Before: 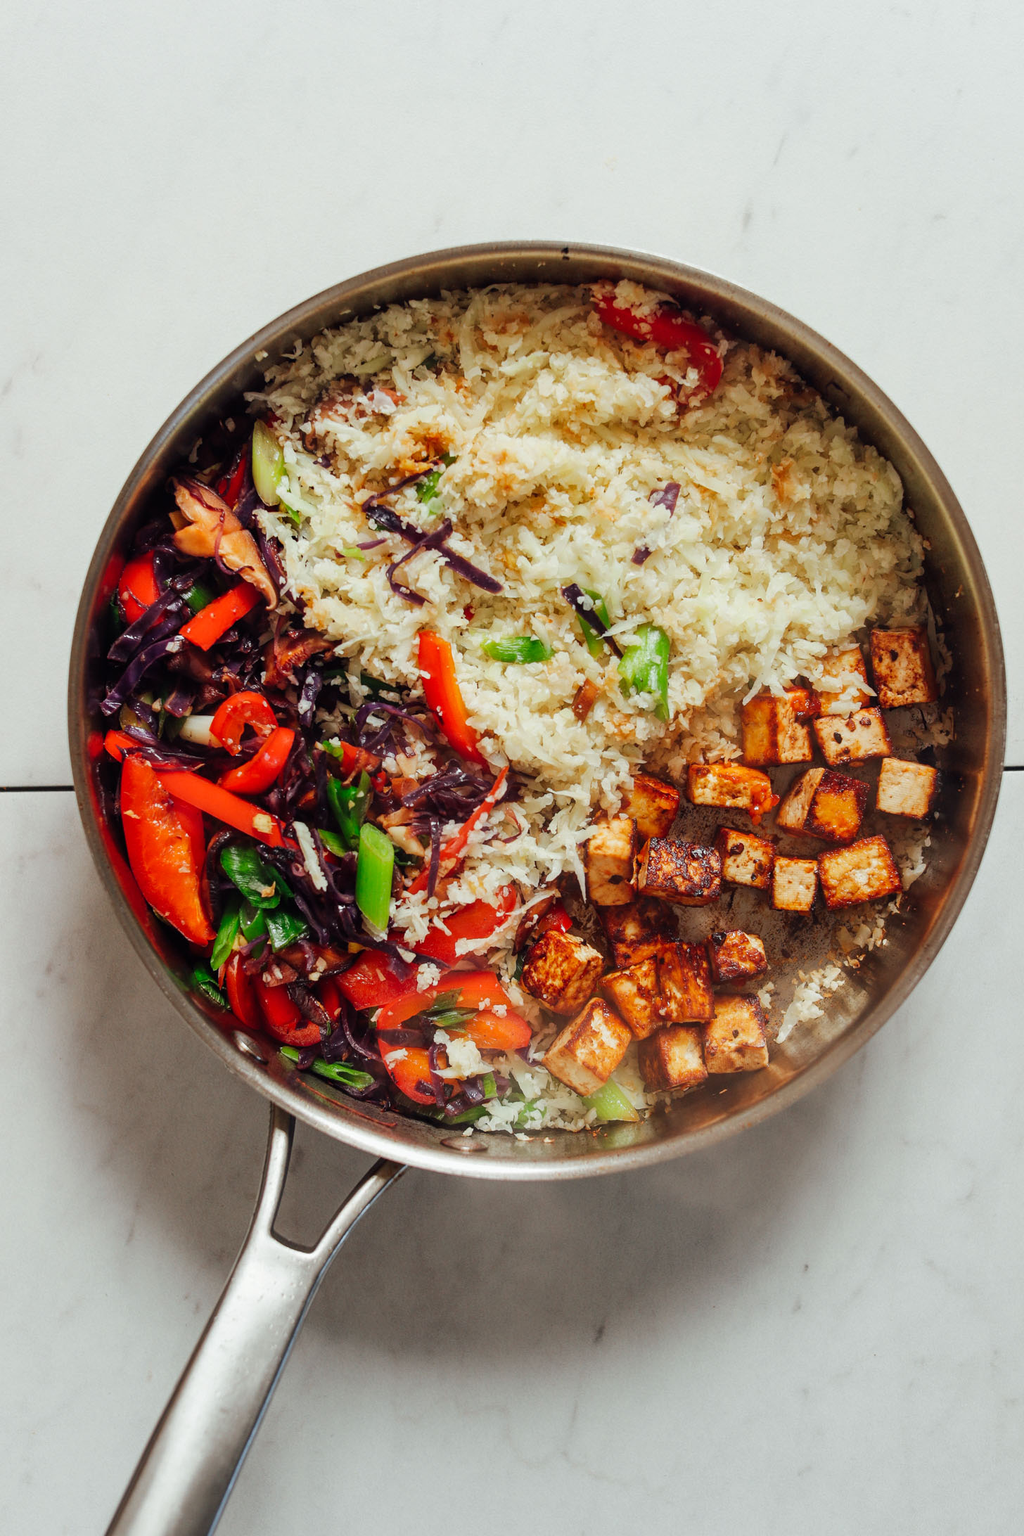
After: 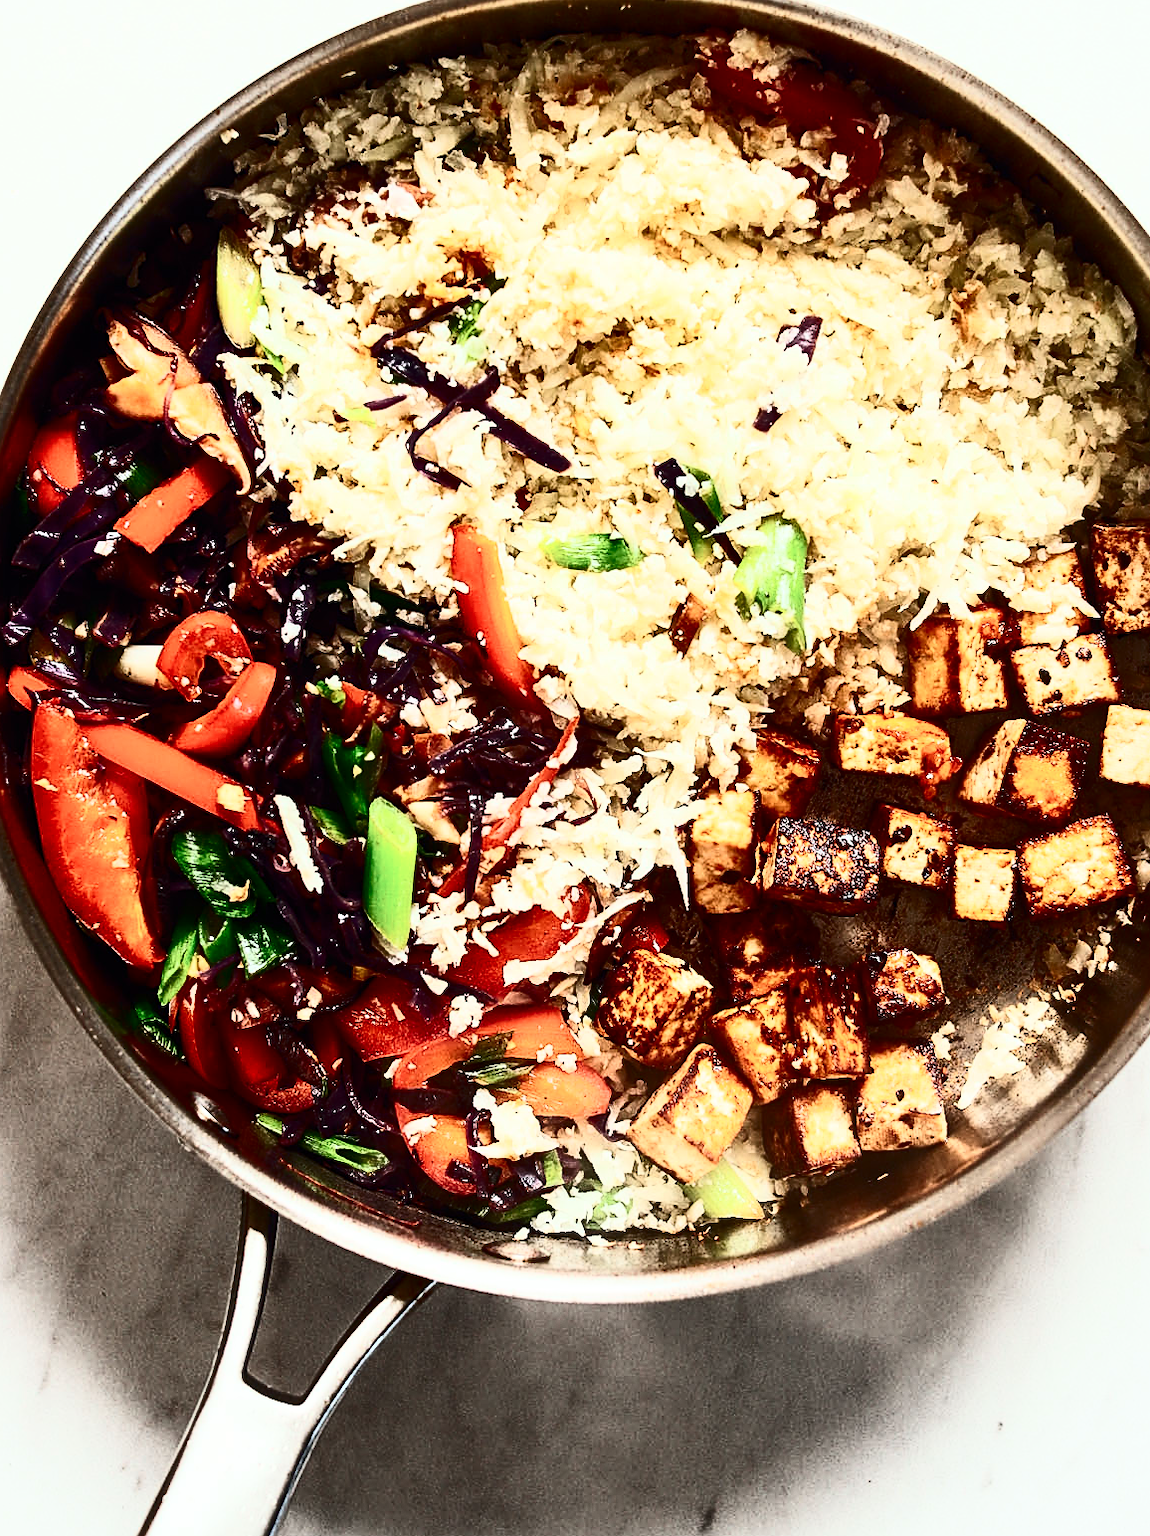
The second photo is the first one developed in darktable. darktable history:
rgb levels: preserve colors max RGB
crop: left 9.712%, top 16.928%, right 10.845%, bottom 12.332%
contrast brightness saturation: contrast 0.93, brightness 0.2
sharpen: on, module defaults
